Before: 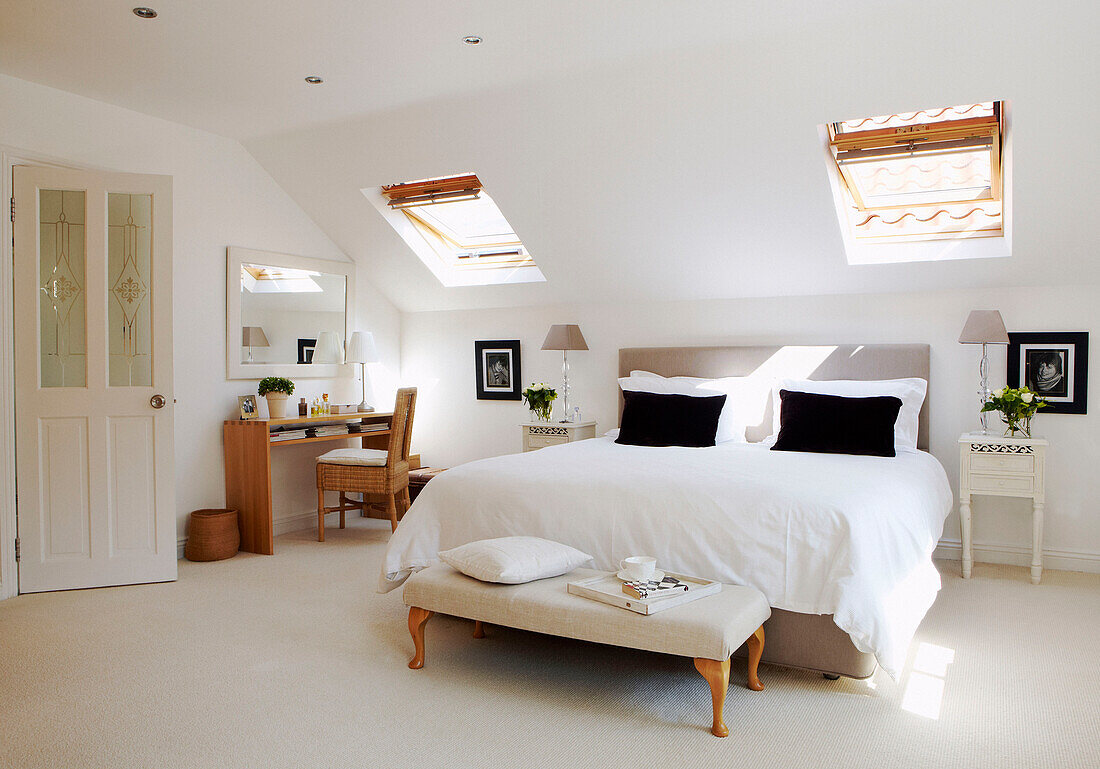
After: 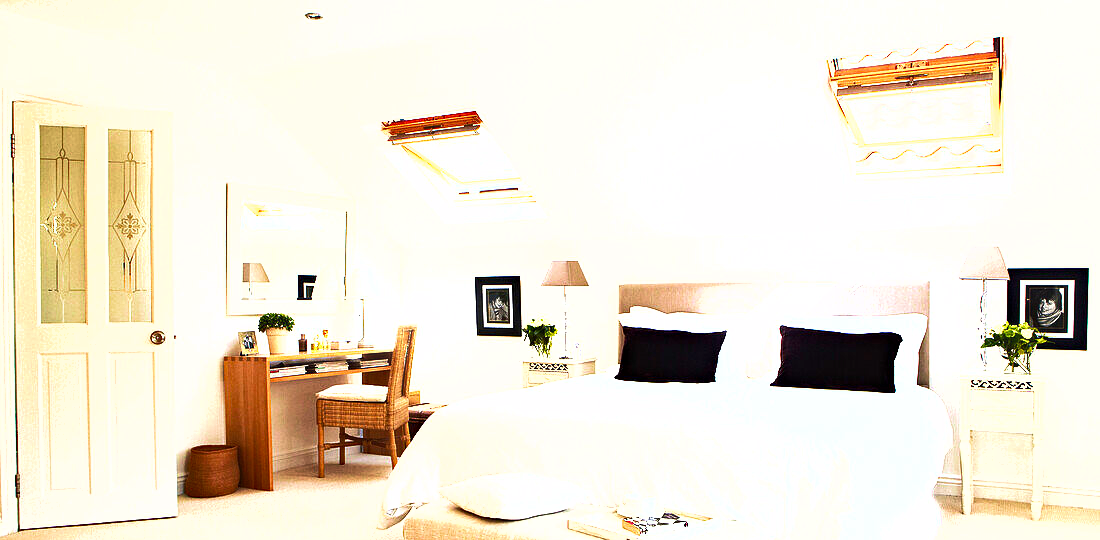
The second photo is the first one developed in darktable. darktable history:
tone equalizer: -8 EV -0.4 EV, -7 EV -0.368 EV, -6 EV -0.323 EV, -5 EV -0.208 EV, -3 EV 0.249 EV, -2 EV 0.334 EV, -1 EV 0.403 EV, +0 EV 0.424 EV, edges refinement/feathering 500, mask exposure compensation -1.57 EV, preserve details no
exposure: black level correction -0.002, exposure 1.34 EV, compensate highlight preservation false
velvia: strength 36.36%
crop and rotate: top 8.427%, bottom 21.23%
haze removal: adaptive false
shadows and highlights: shadows 36.05, highlights -34.96, soften with gaussian
